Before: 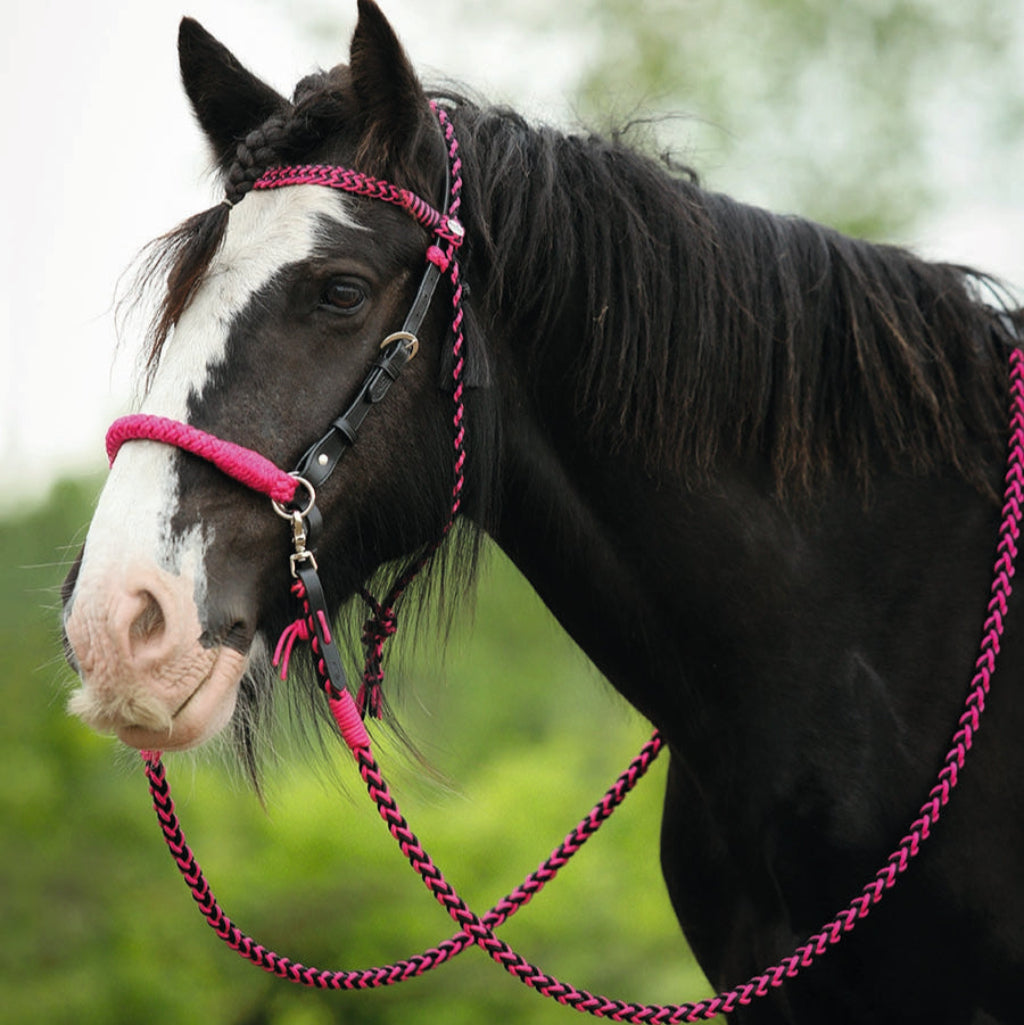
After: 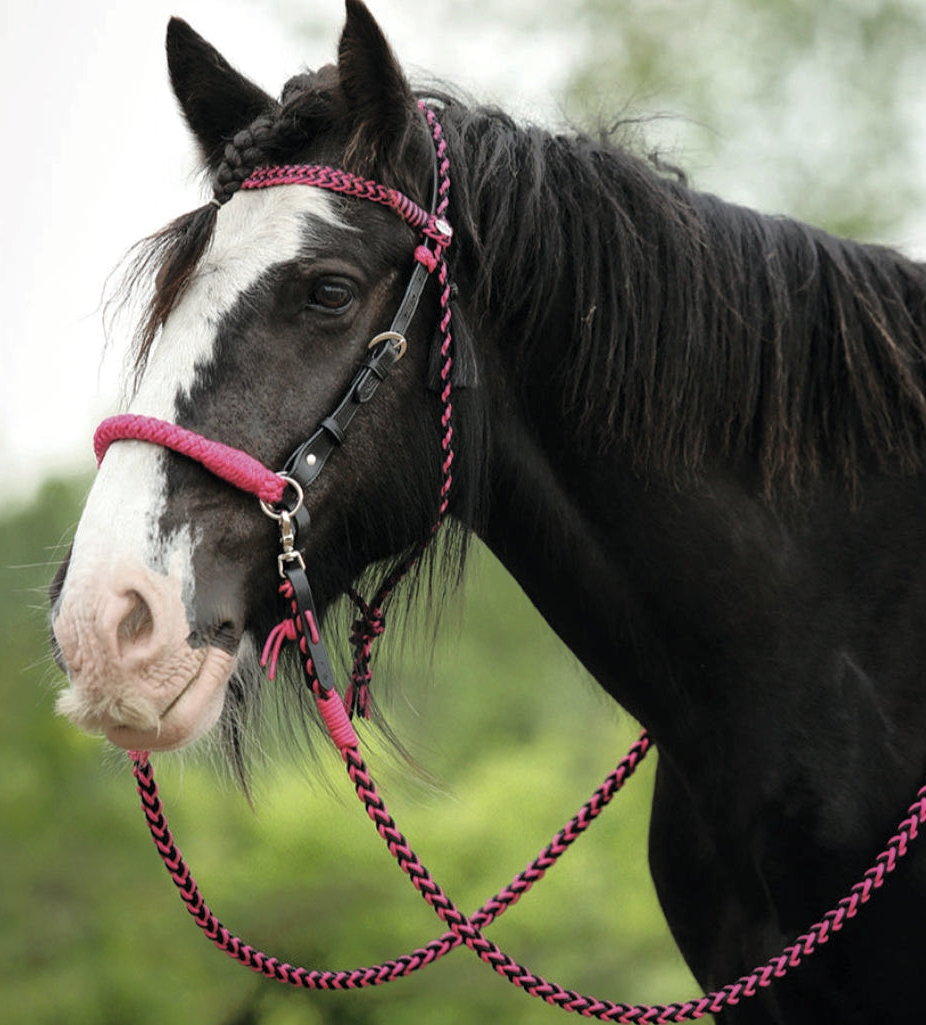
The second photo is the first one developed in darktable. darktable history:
exposure: exposure 1.998 EV, compensate exposure bias true, compensate highlight preservation false
tone equalizer: -8 EV -1.96 EV, -7 EV -1.97 EV, -6 EV -1.98 EV, -5 EV -1.98 EV, -4 EV -2 EV, -3 EV -1.97 EV, -2 EV -2 EV, -1 EV -1.61 EV, +0 EV -1.99 EV, smoothing diameter 24.92%, edges refinement/feathering 9.87, preserve details guided filter
crop and rotate: left 1.217%, right 8.28%
local contrast: highlights 102%, shadows 98%, detail 119%, midtone range 0.2
color correction: highlights b* -0.042, saturation 0.792
